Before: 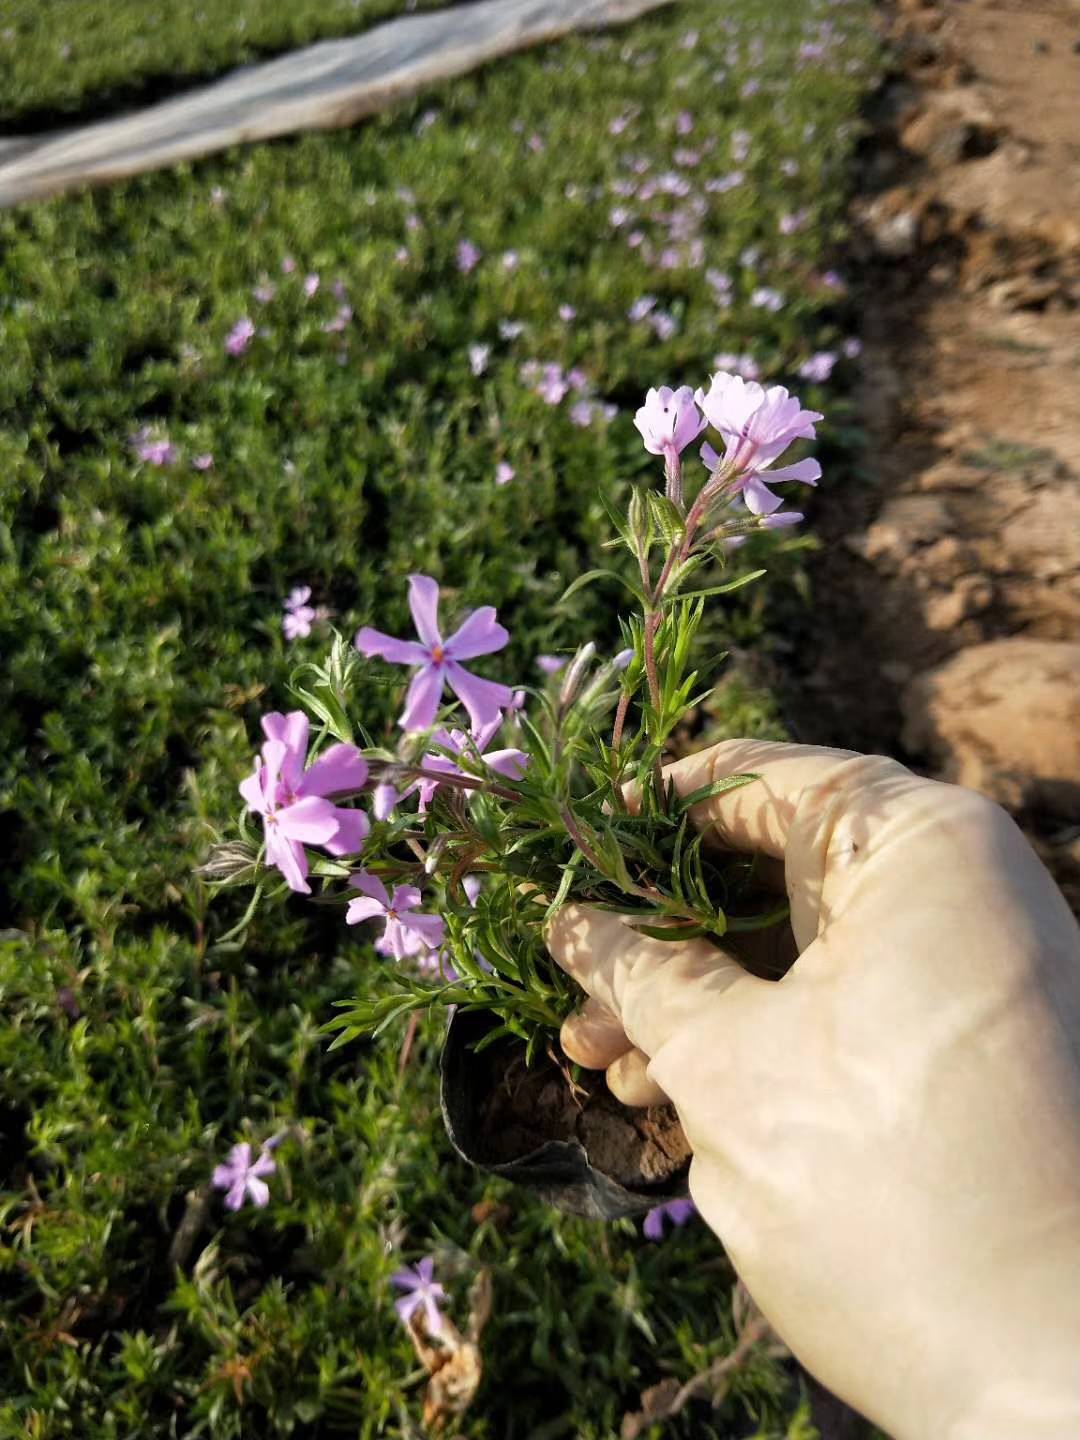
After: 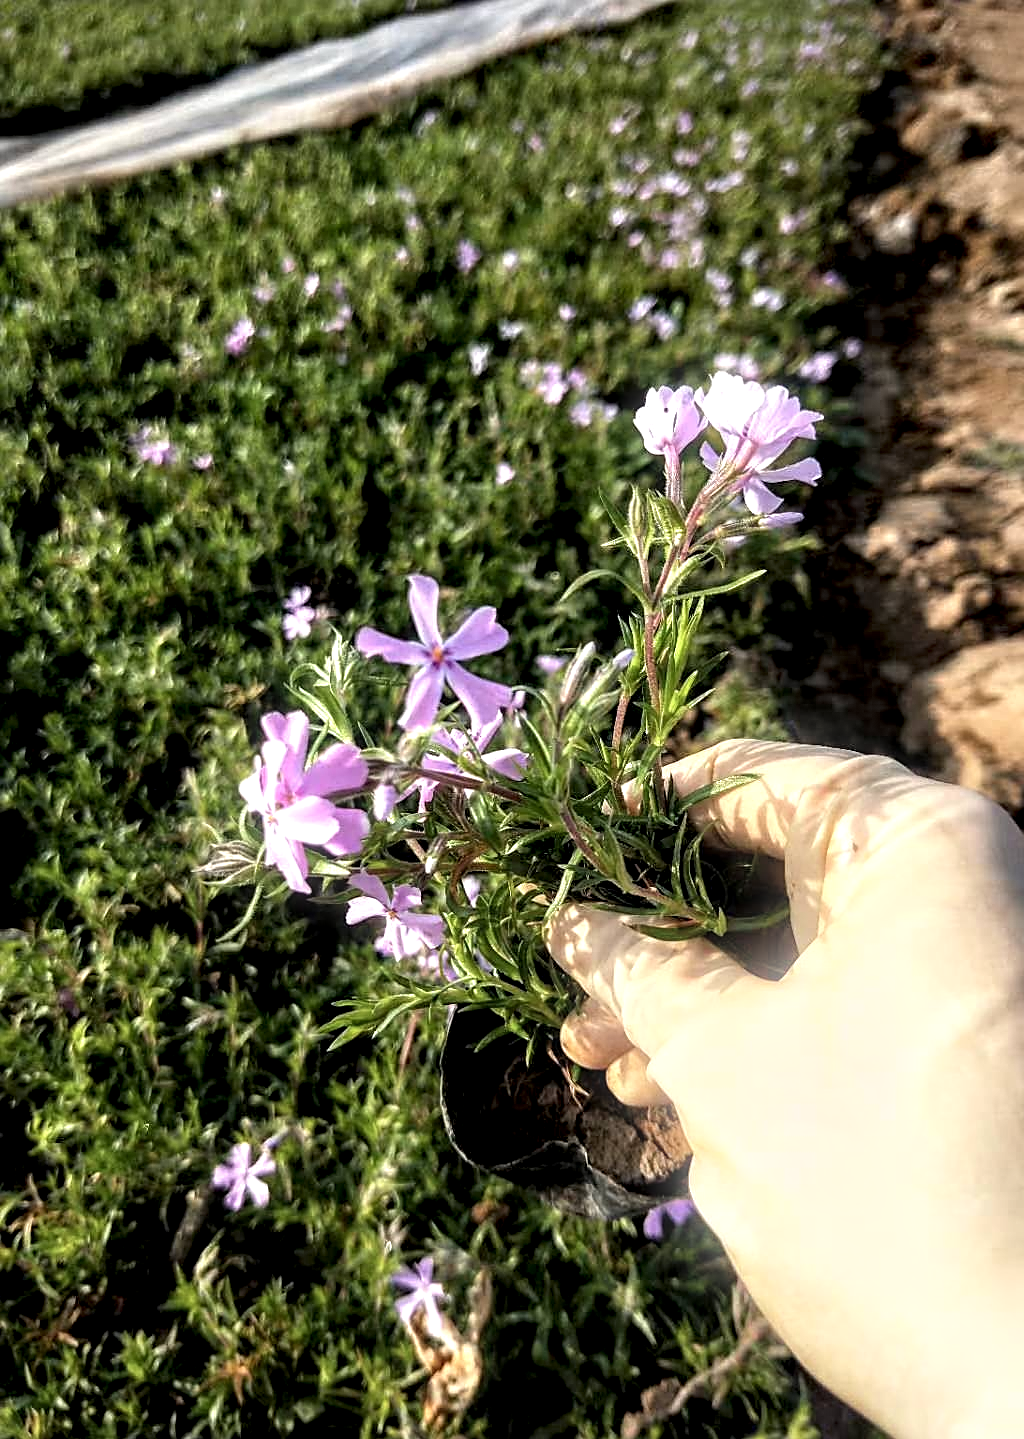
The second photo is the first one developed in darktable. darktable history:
crop and rotate: right 5.167%
sharpen: on, module defaults
local contrast: highlights 80%, shadows 57%, detail 175%, midtone range 0.602
bloom: size 9%, threshold 100%, strength 7%
